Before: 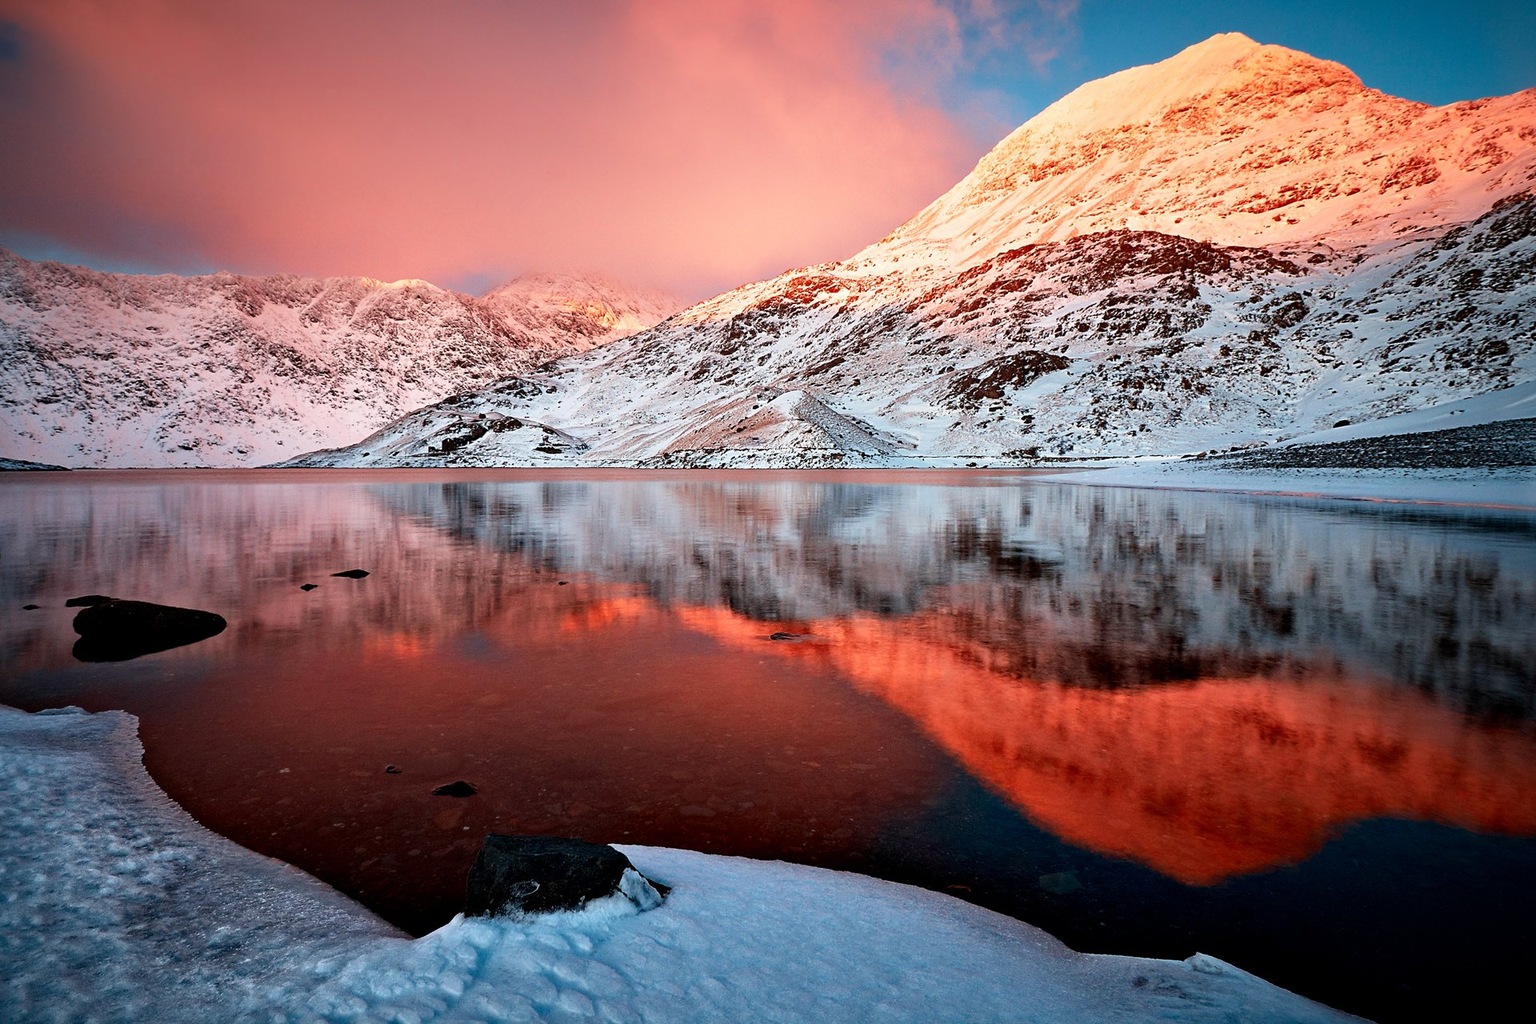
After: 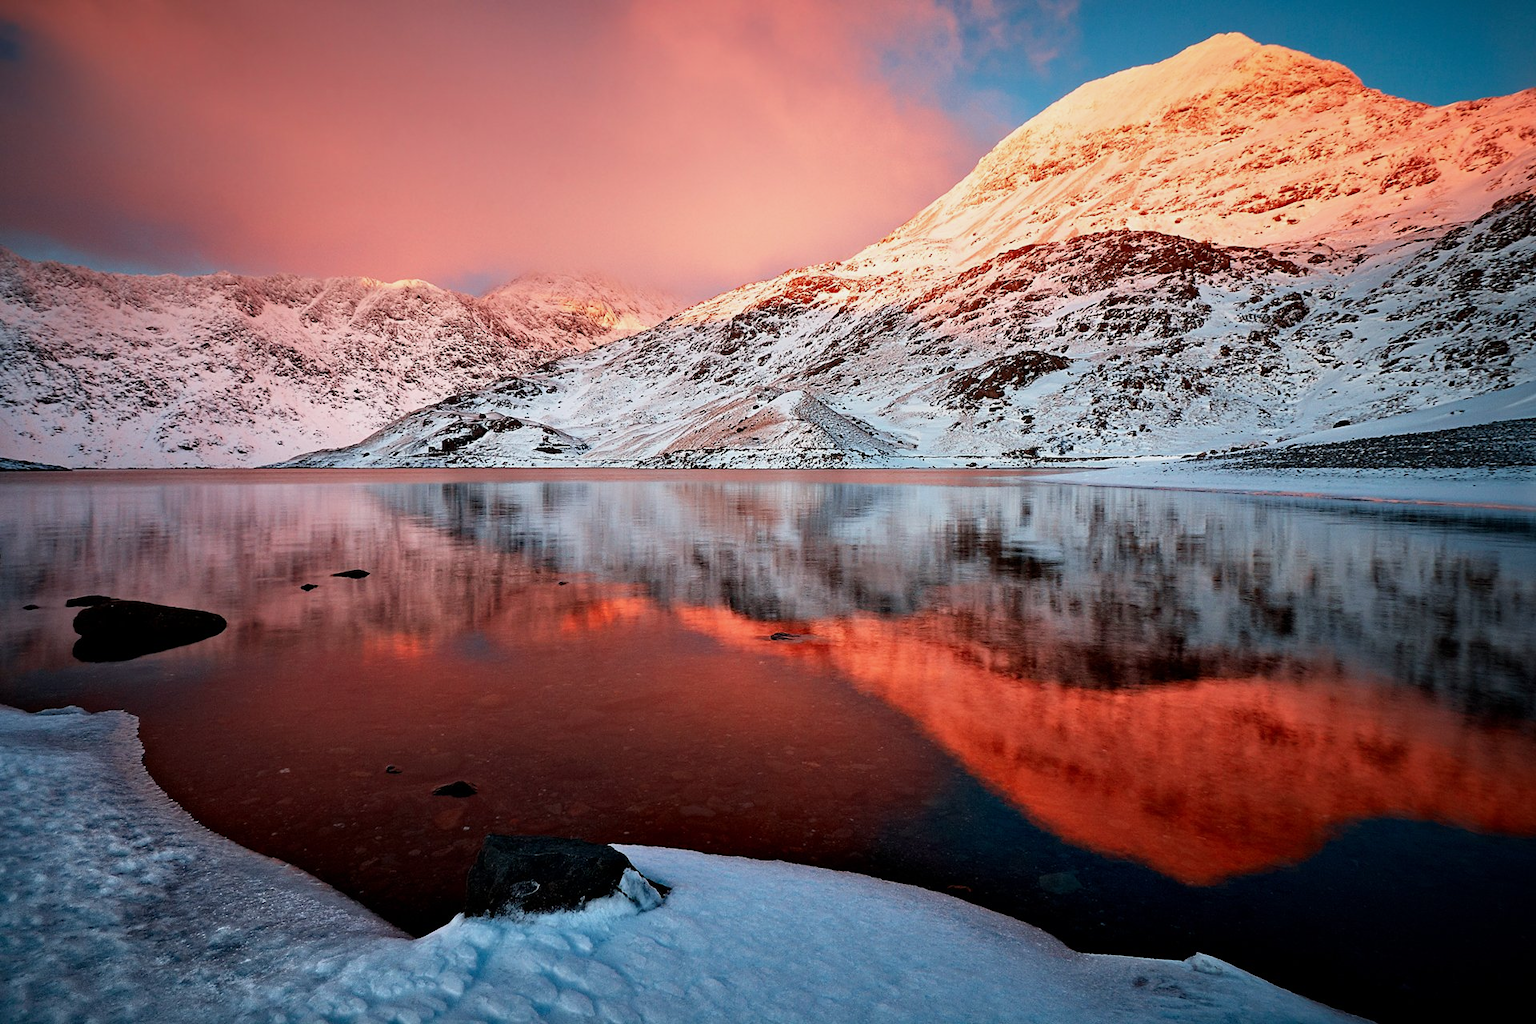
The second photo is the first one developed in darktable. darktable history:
exposure: exposure -0.156 EV, compensate highlight preservation false
